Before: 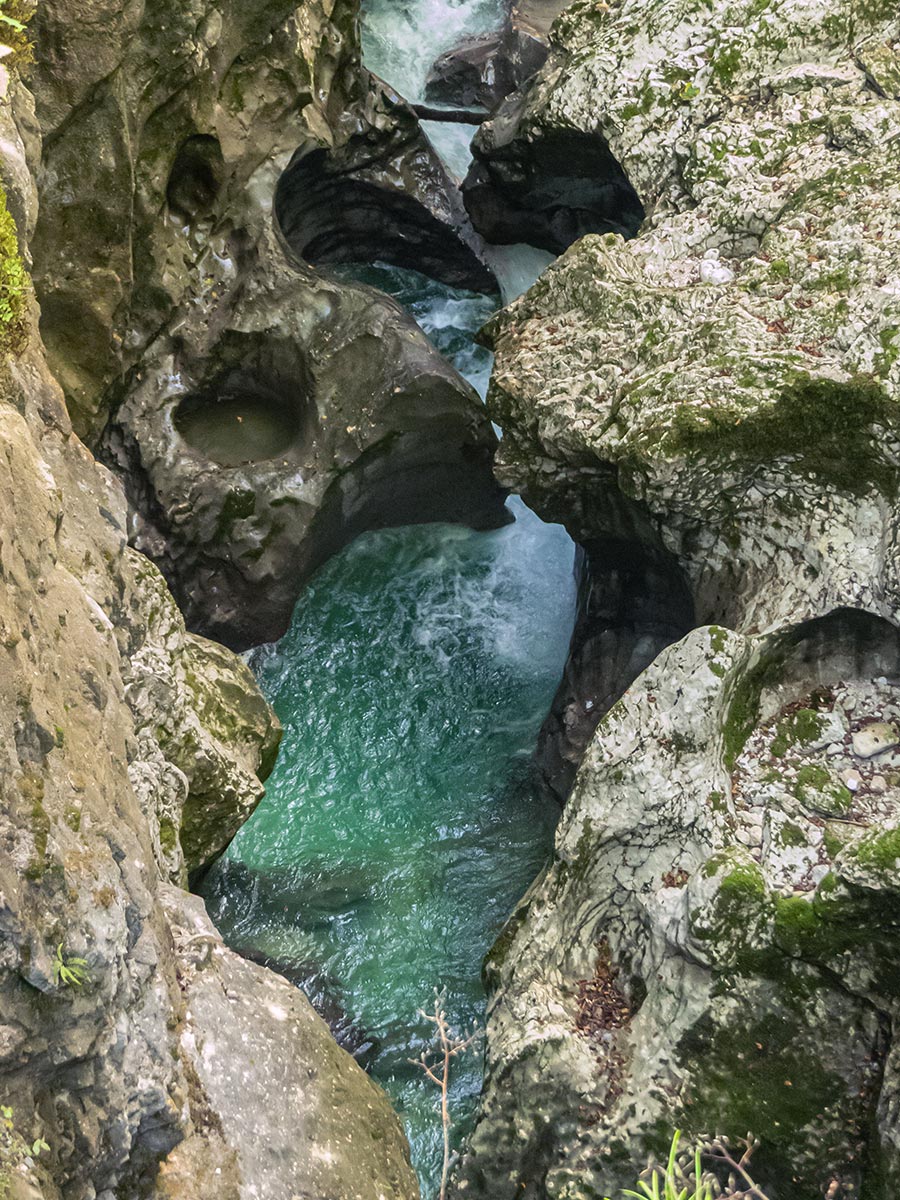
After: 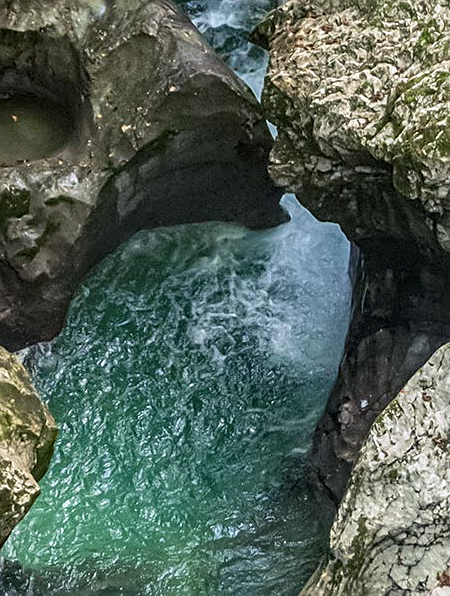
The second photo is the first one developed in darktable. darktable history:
crop: left 25.088%, top 25.101%, right 24.876%, bottom 25.153%
sharpen: on, module defaults
local contrast: on, module defaults
